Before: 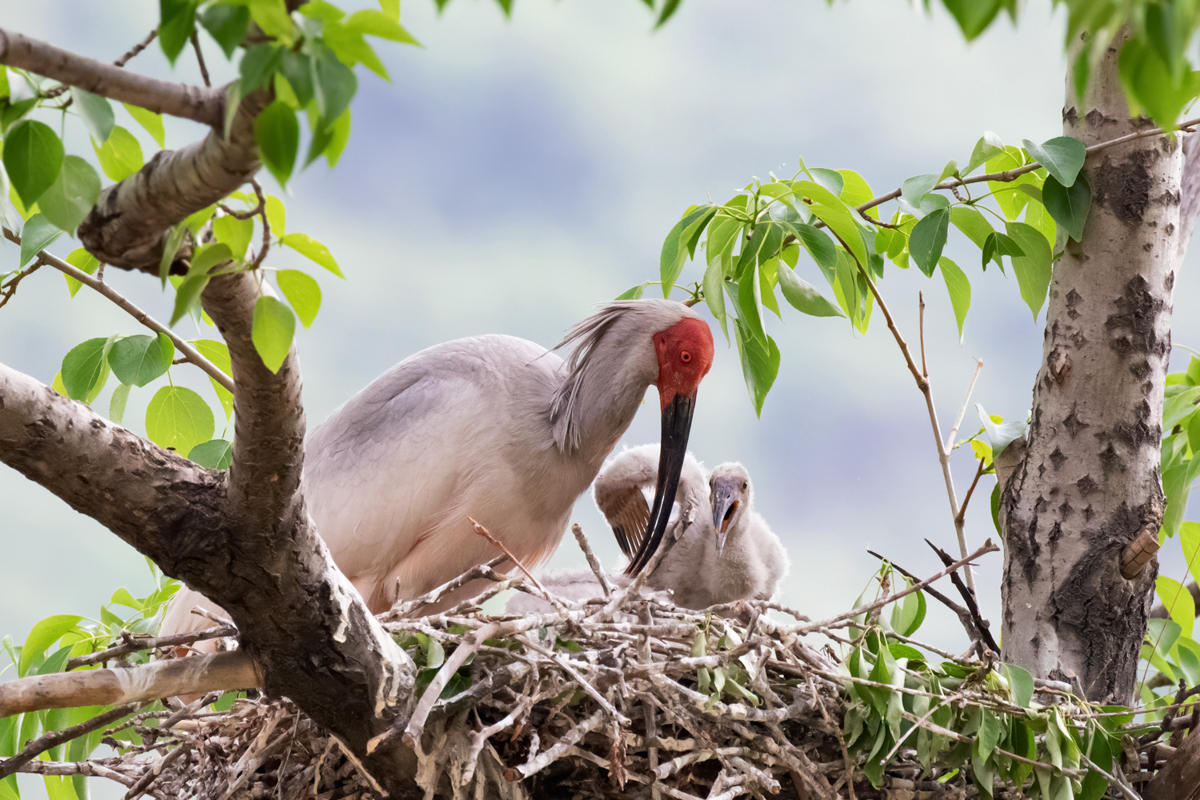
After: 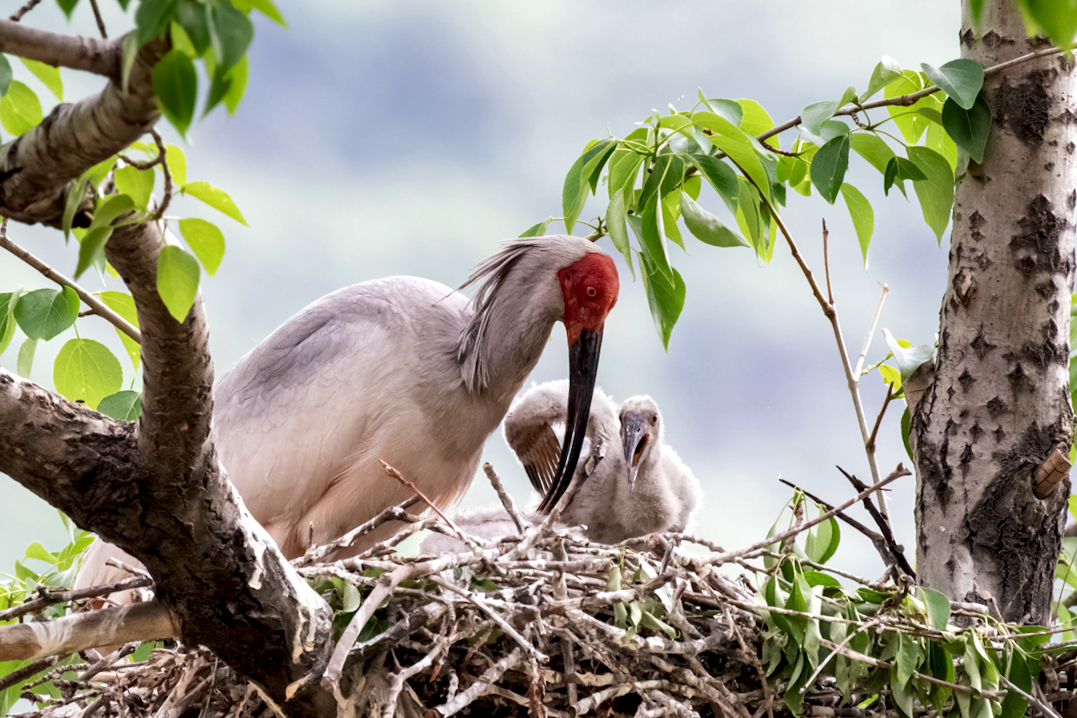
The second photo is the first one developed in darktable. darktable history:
crop and rotate: angle 1.96°, left 5.673%, top 5.673%
local contrast: detail 135%, midtone range 0.75
